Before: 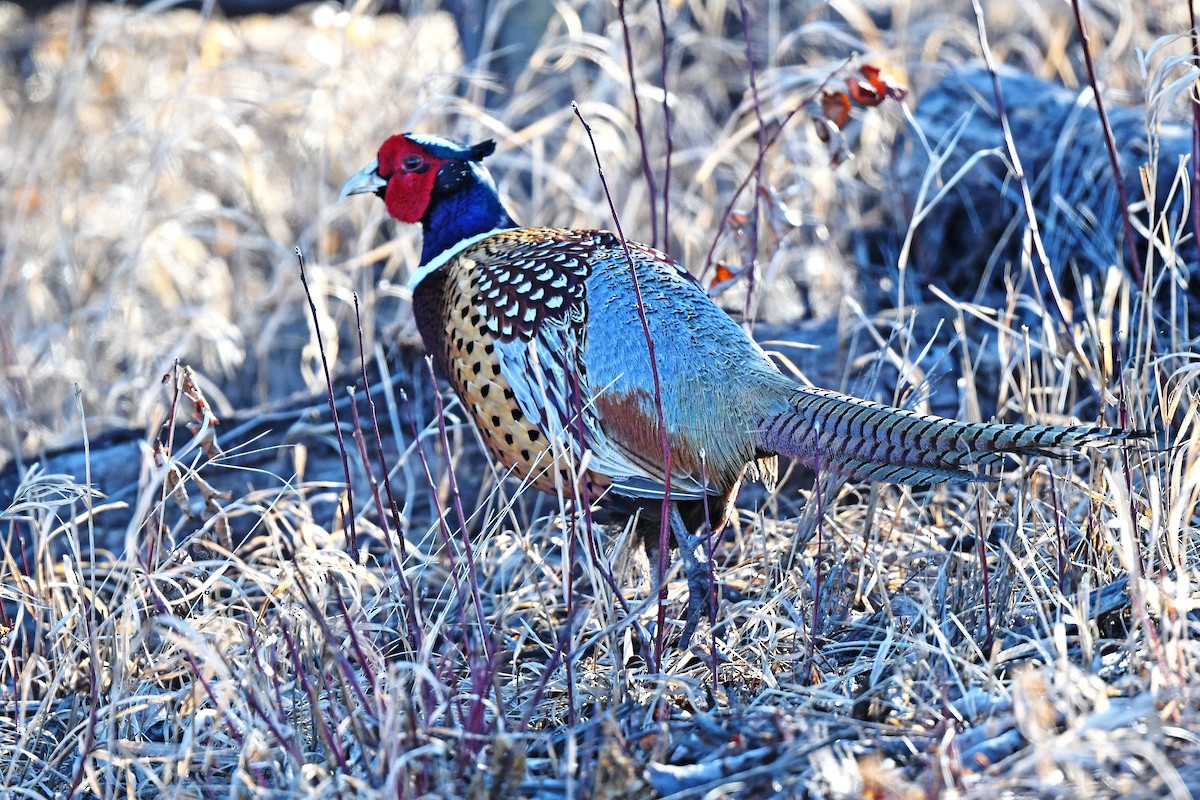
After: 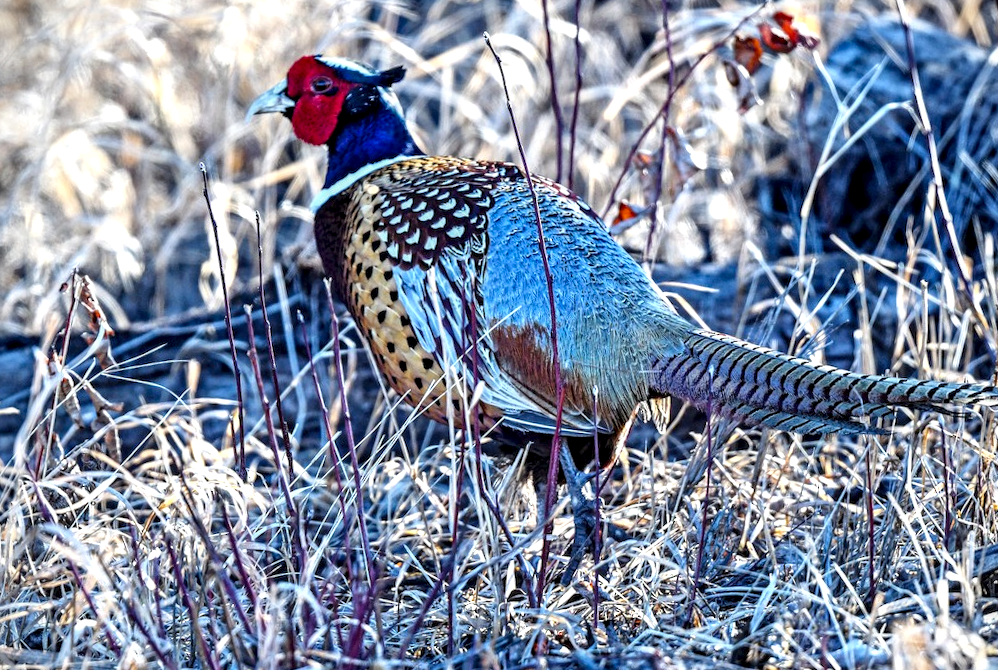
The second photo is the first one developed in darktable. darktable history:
color balance rgb: shadows lift › chroma 1.008%, shadows lift › hue 28.27°, perceptual saturation grading › global saturation 14.719%
crop and rotate: angle -3.09°, left 5.432%, top 5.216%, right 4.742%, bottom 4.276%
local contrast: highlights 60%, shadows 62%, detail 160%
vignetting: fall-off start 91.89%, unbound false
